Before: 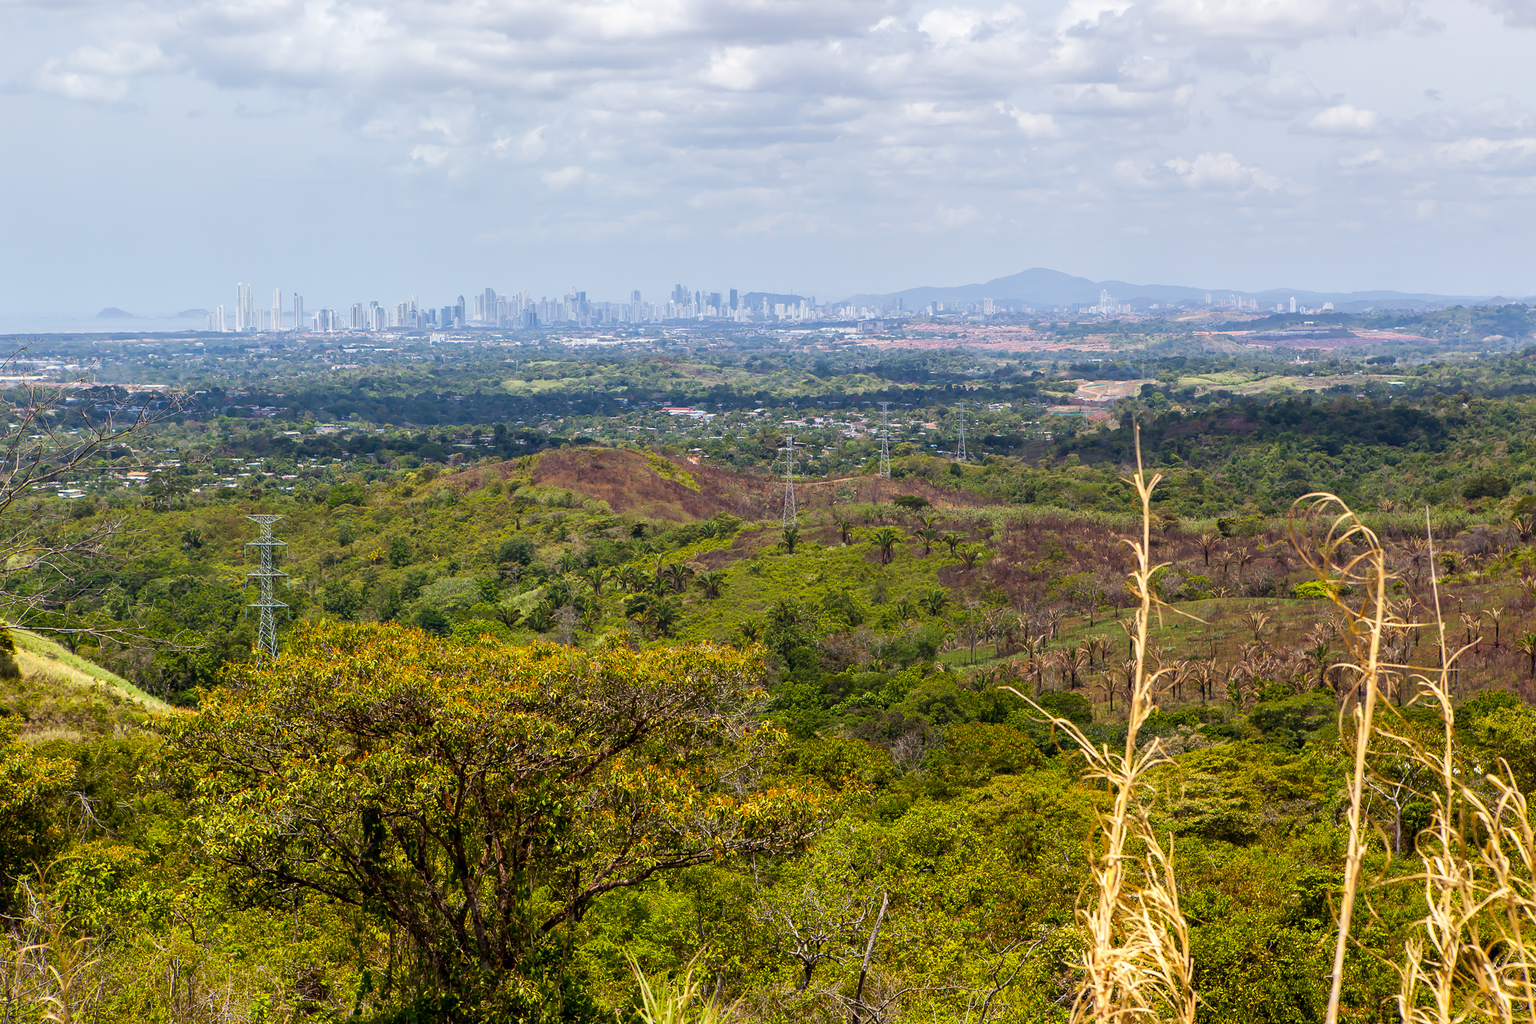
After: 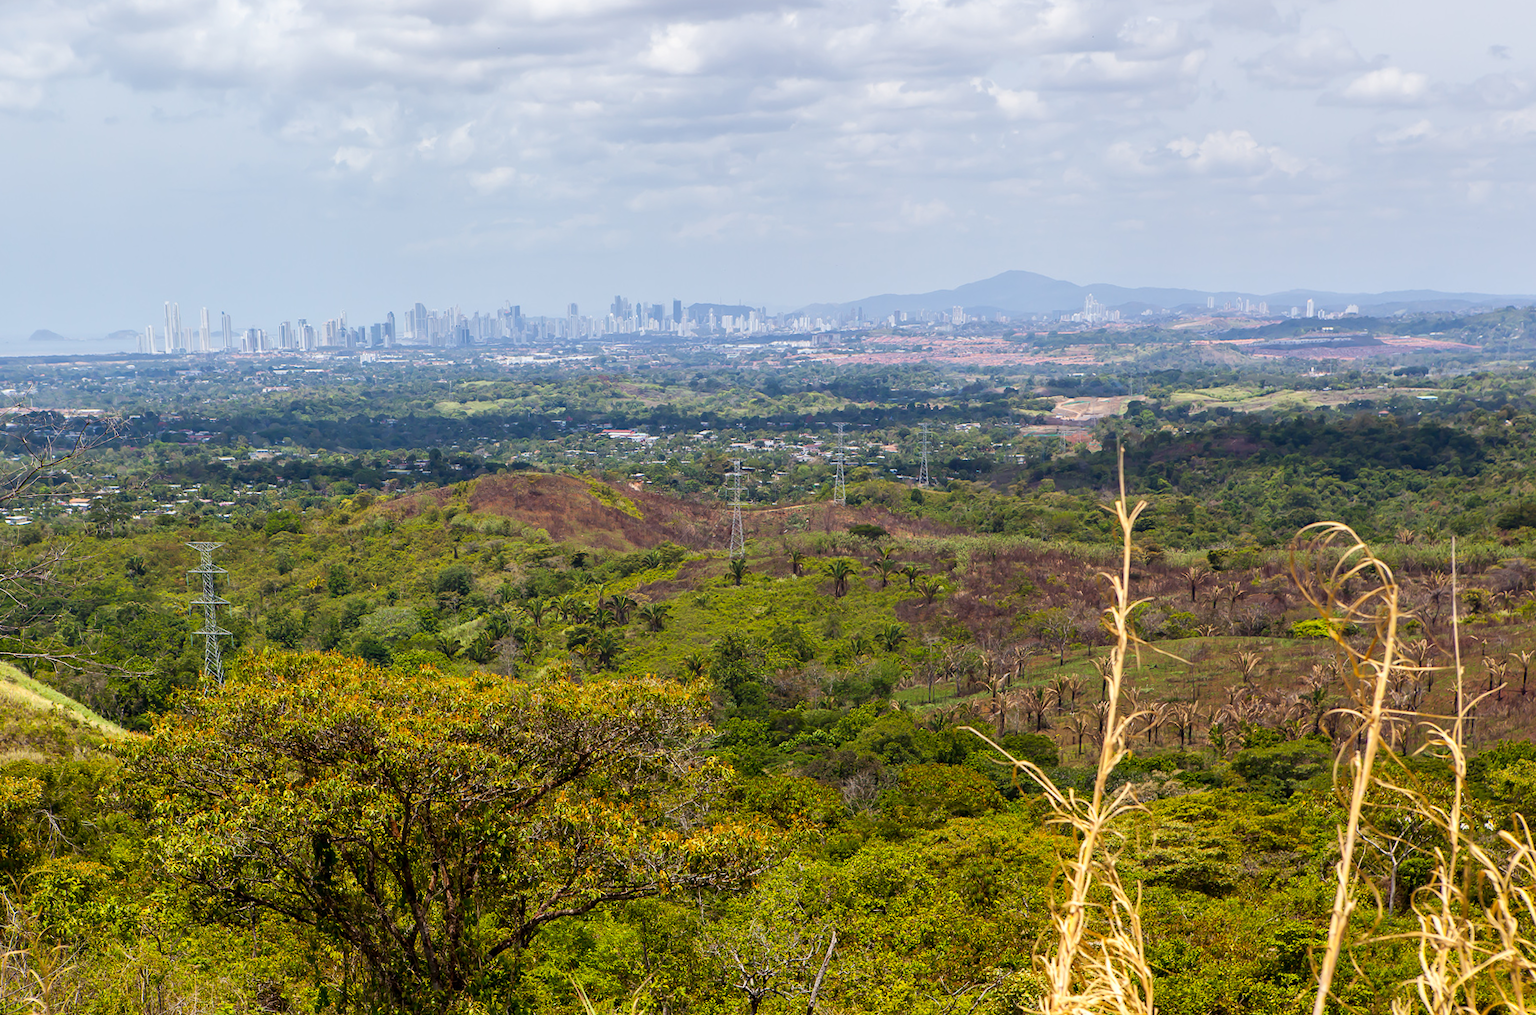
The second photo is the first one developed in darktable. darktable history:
crop and rotate: left 0.614%, top 0.179%, bottom 0.309%
rotate and perspective: rotation 0.062°, lens shift (vertical) 0.115, lens shift (horizontal) -0.133, crop left 0.047, crop right 0.94, crop top 0.061, crop bottom 0.94
